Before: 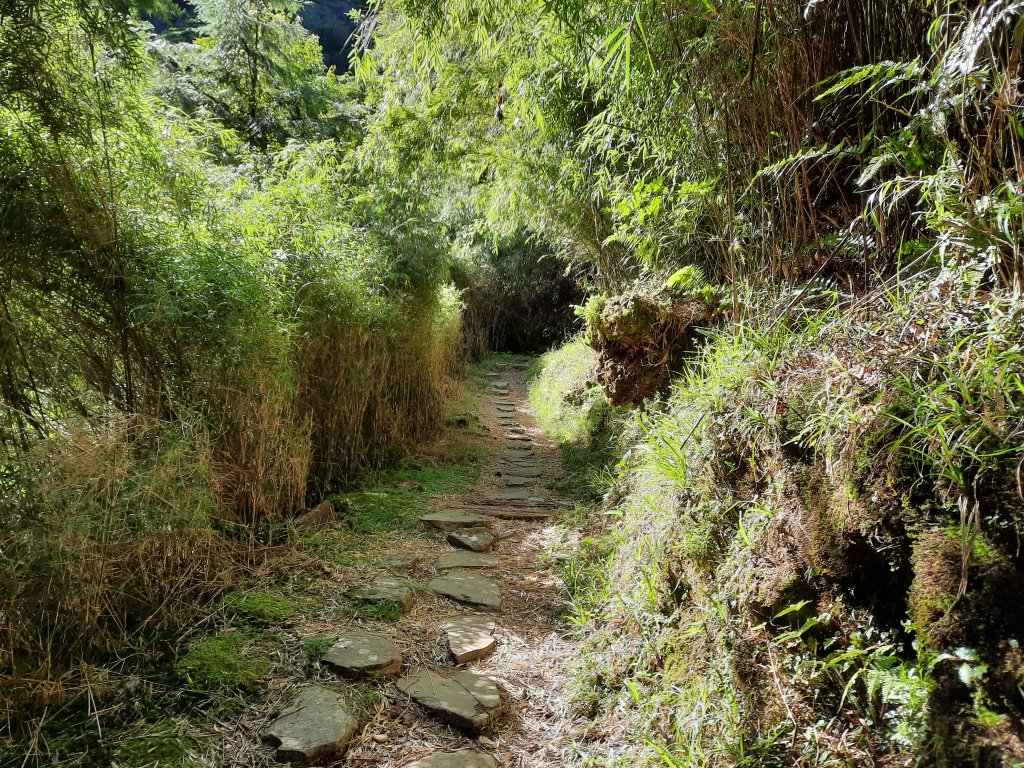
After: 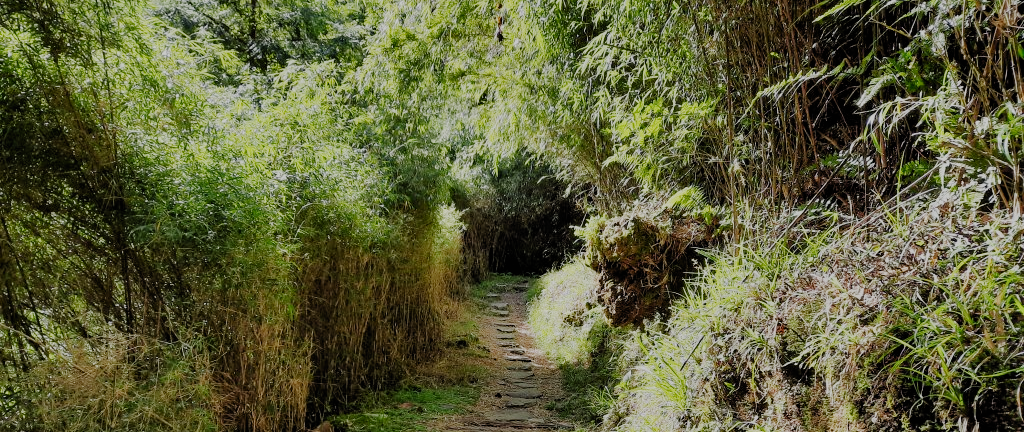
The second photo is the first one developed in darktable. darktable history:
crop and rotate: top 10.412%, bottom 33.267%
filmic rgb: black relative exposure -7.11 EV, white relative exposure 5.38 EV, hardness 3.02, preserve chrominance no, color science v5 (2021), contrast in shadows safe, contrast in highlights safe
haze removal: strength 0.287, distance 0.255, compatibility mode true, adaptive false
